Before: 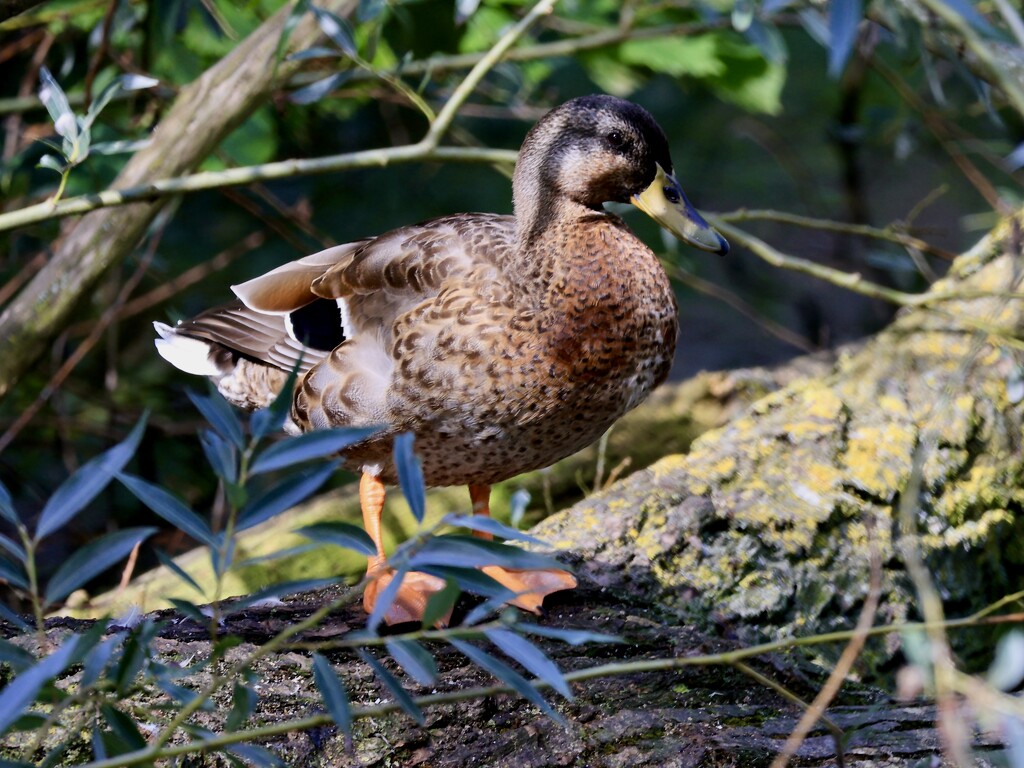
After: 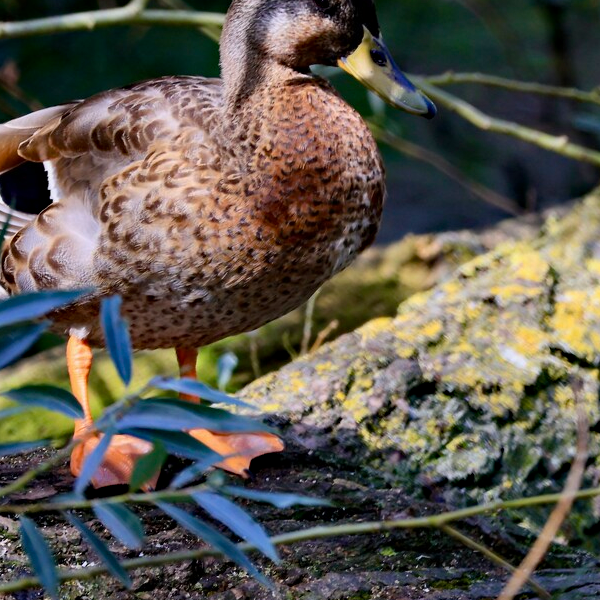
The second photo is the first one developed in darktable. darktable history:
crop and rotate: left 28.667%, top 17.948%, right 12.67%, bottom 3.802%
haze removal: compatibility mode true, adaptive false
